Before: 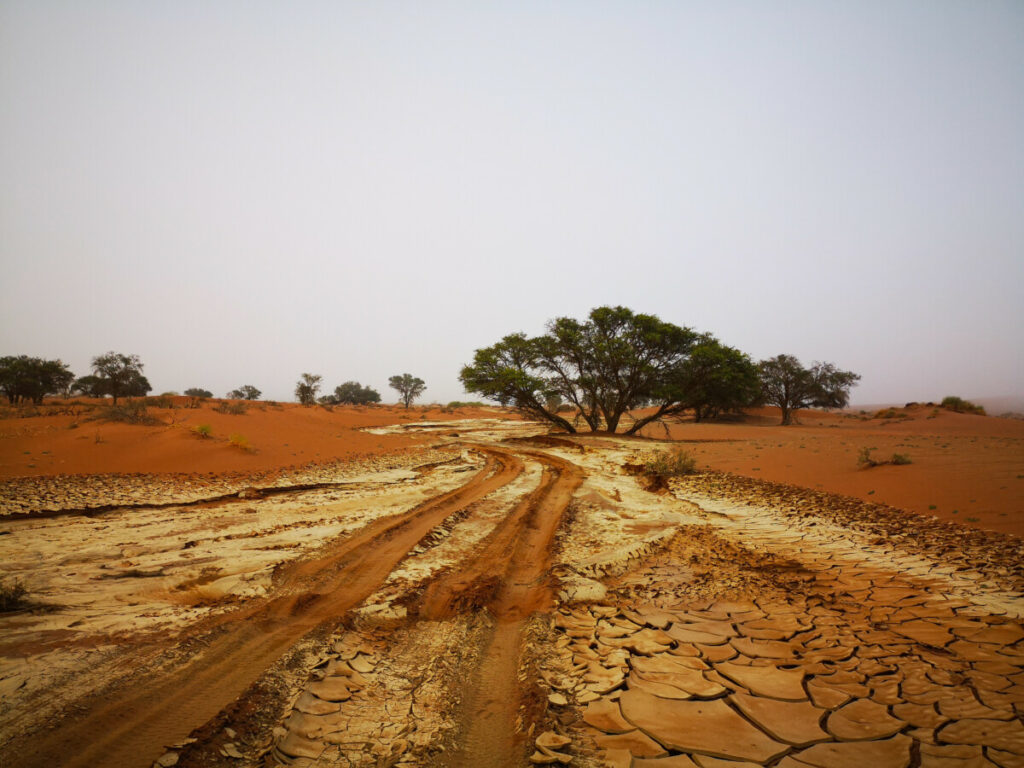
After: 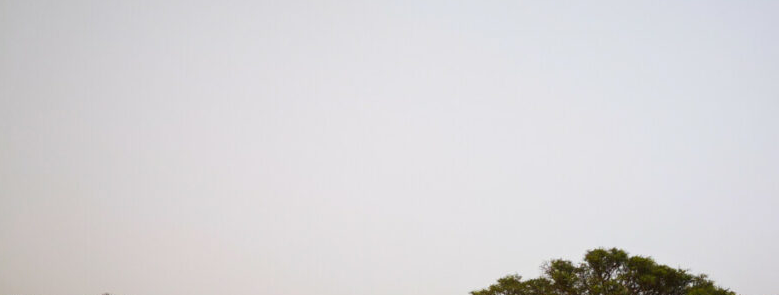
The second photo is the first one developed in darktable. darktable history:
tone equalizer: on, module defaults
crop: left 0.567%, top 7.631%, right 23.336%, bottom 53.952%
